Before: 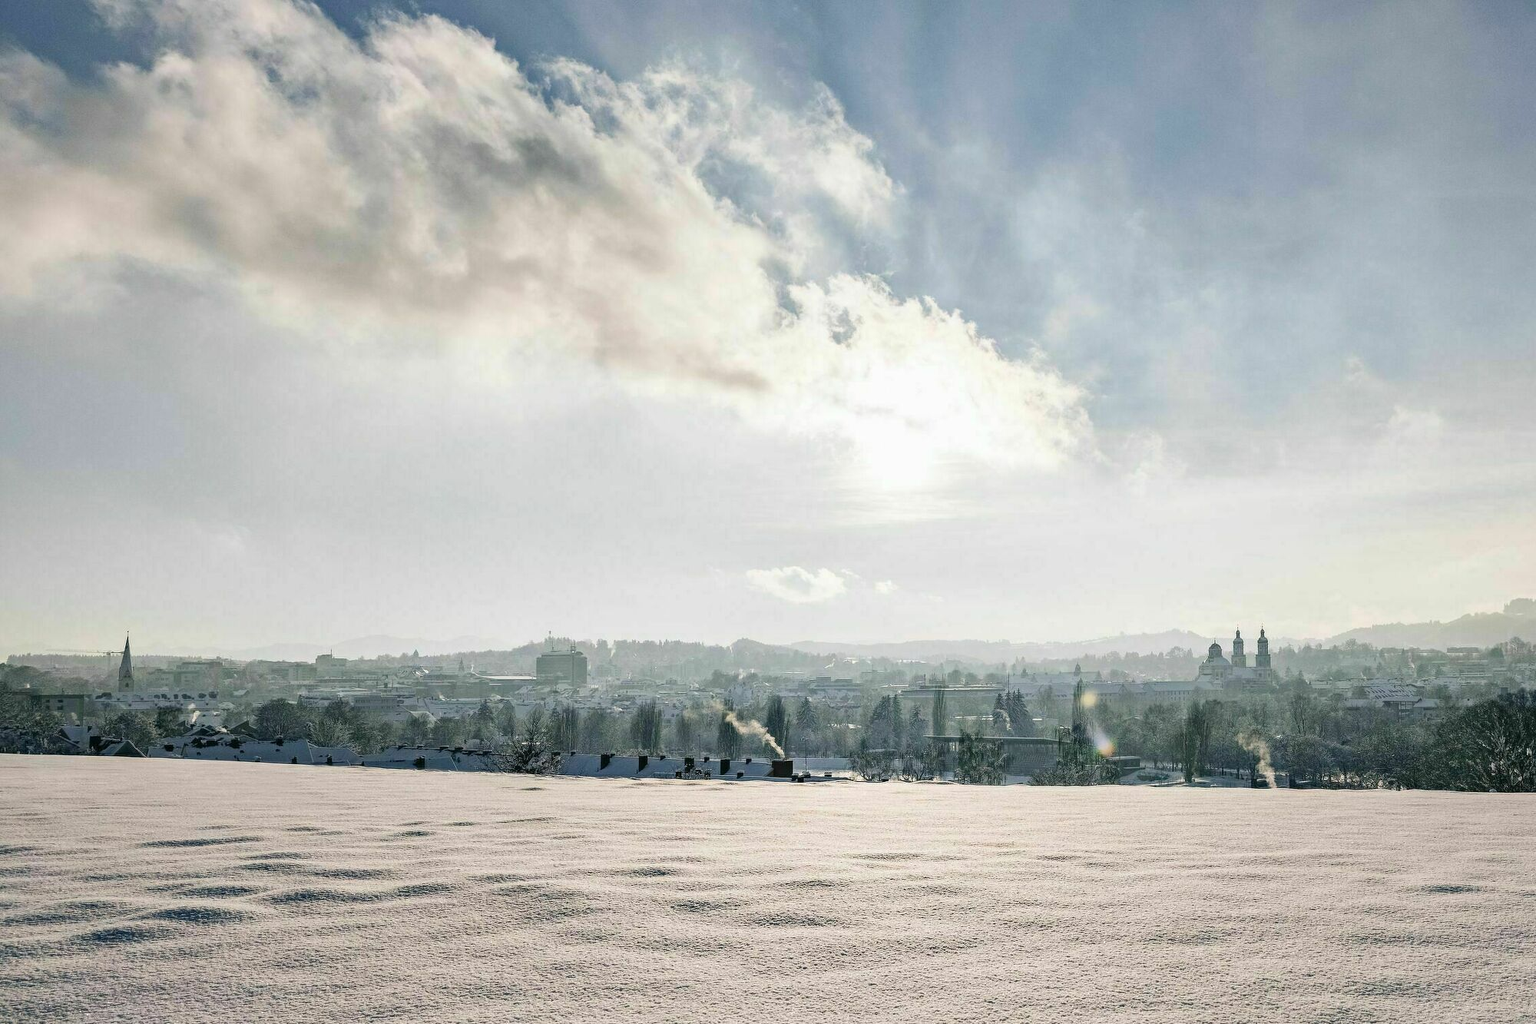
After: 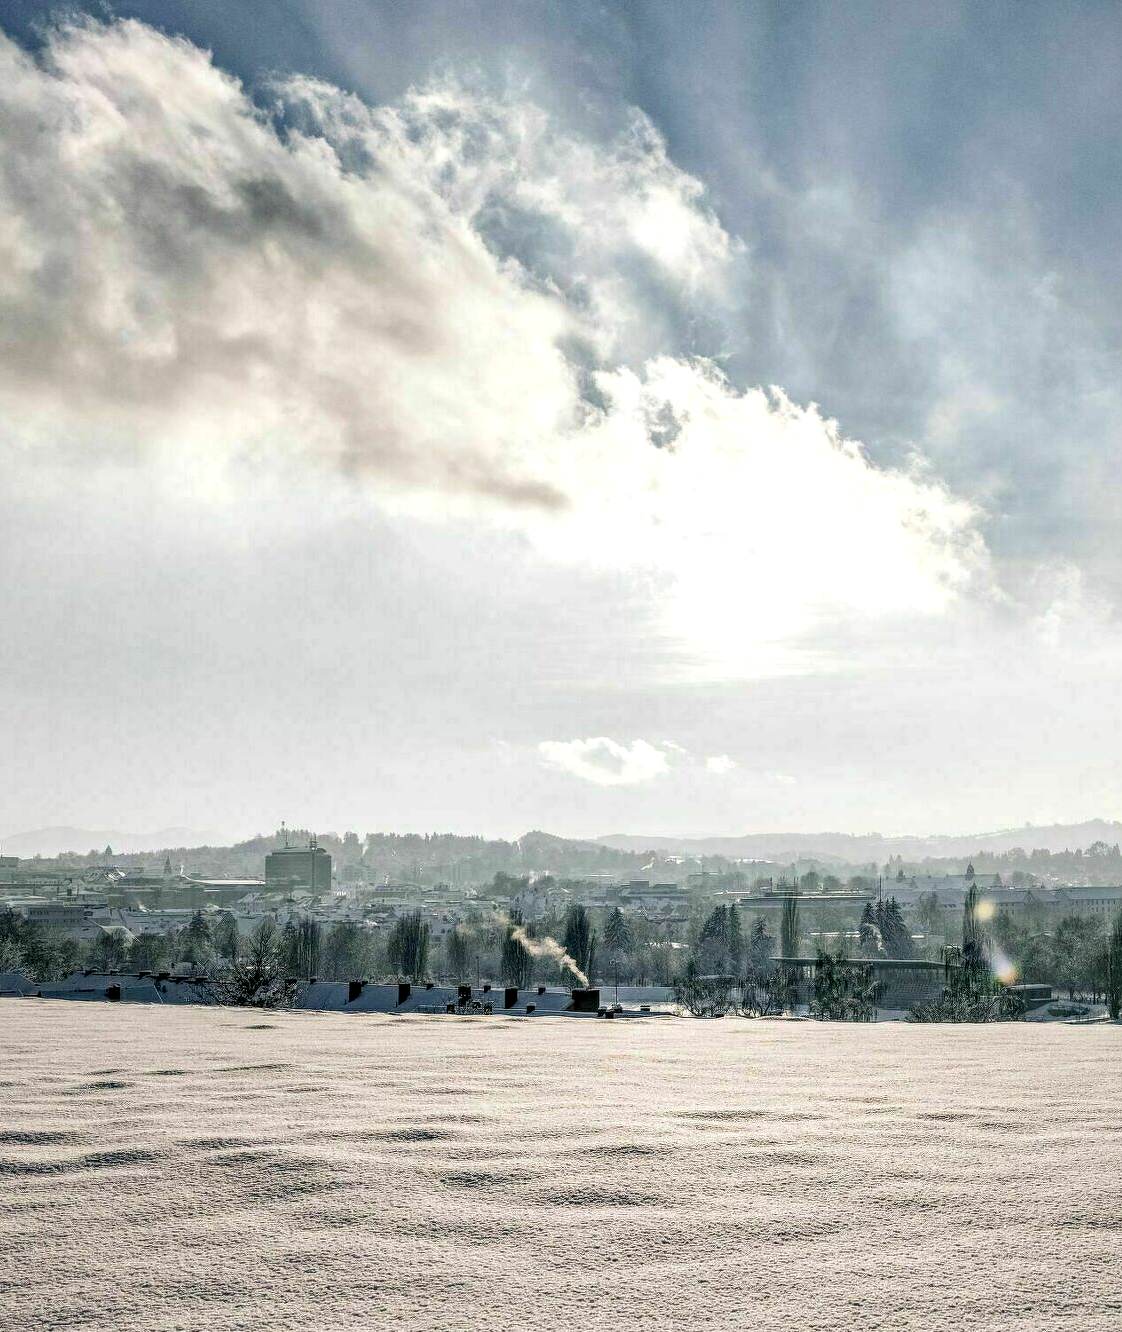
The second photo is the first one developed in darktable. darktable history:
local contrast: detail 154%
crop: left 21.674%, right 22.086%
